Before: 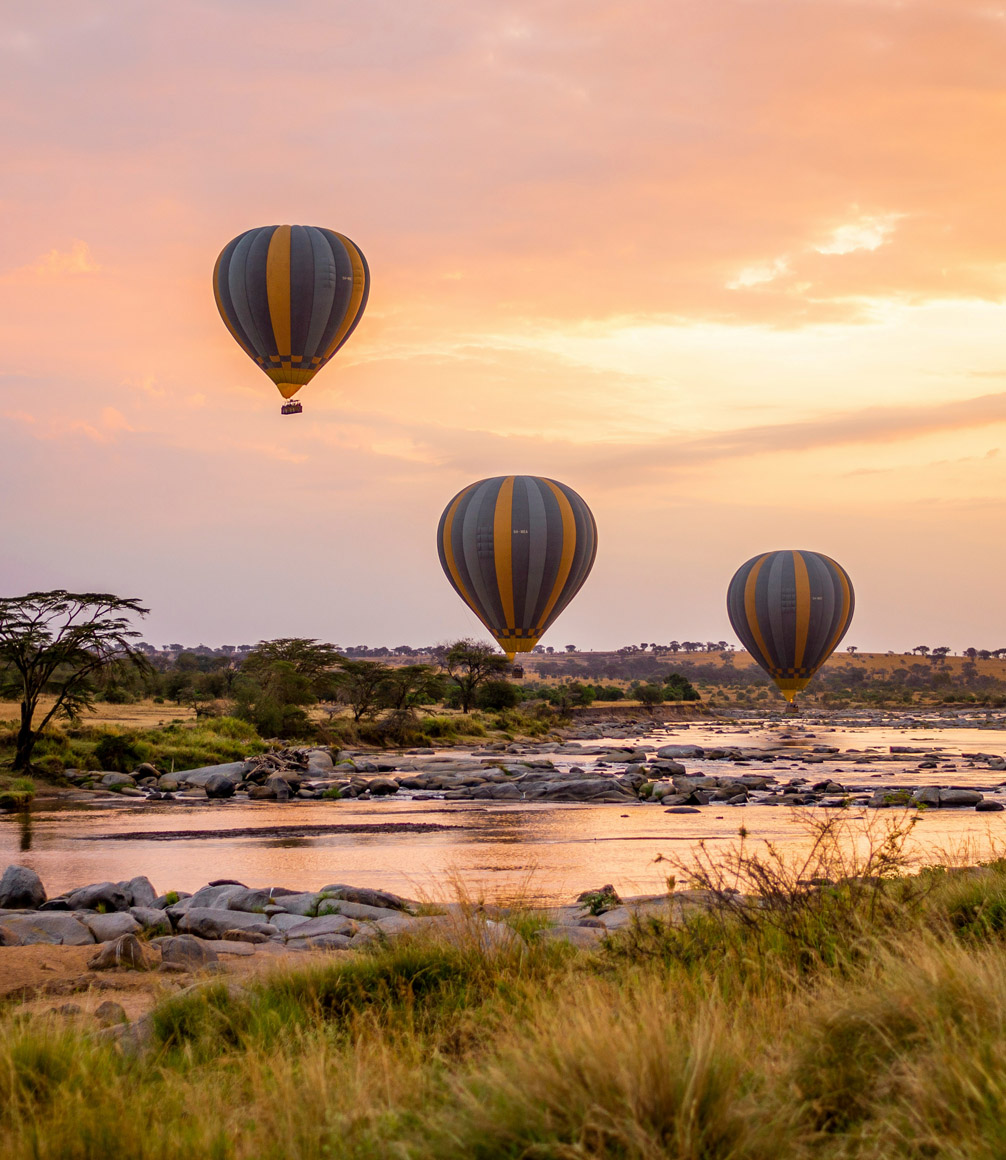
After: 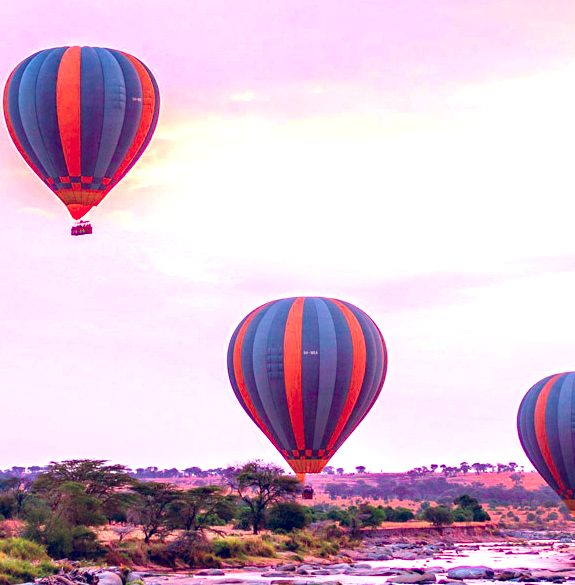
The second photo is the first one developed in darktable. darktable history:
crop: left 20.932%, top 15.471%, right 21.848%, bottom 34.081%
exposure: black level correction 0, exposure 1.2 EV, compensate exposure bias true, compensate highlight preservation false
tone curve: curves: ch1 [(0, 0) (0.108, 0.197) (0.5, 0.5) (0.681, 0.885) (1, 1)]; ch2 [(0, 0) (0.28, 0.151) (1, 1)], color space Lab, independent channels
haze removal: compatibility mode true, adaptive false
color balance: mode lift, gamma, gain (sRGB), lift [0.97, 1, 1, 1], gamma [1.03, 1, 1, 1]
